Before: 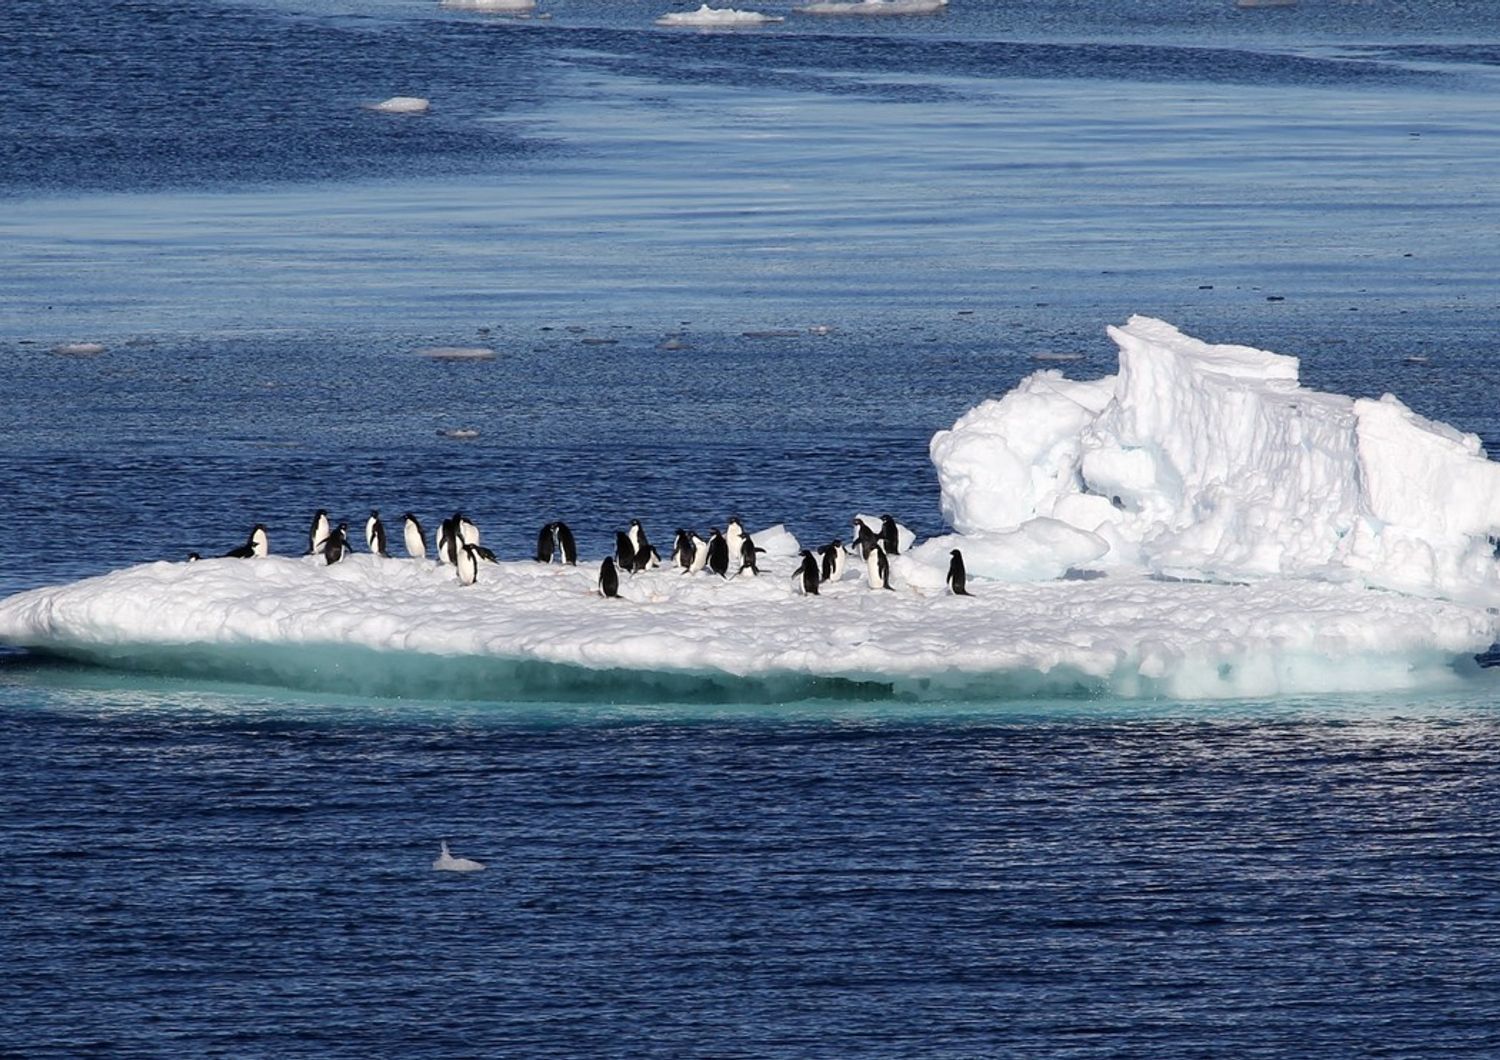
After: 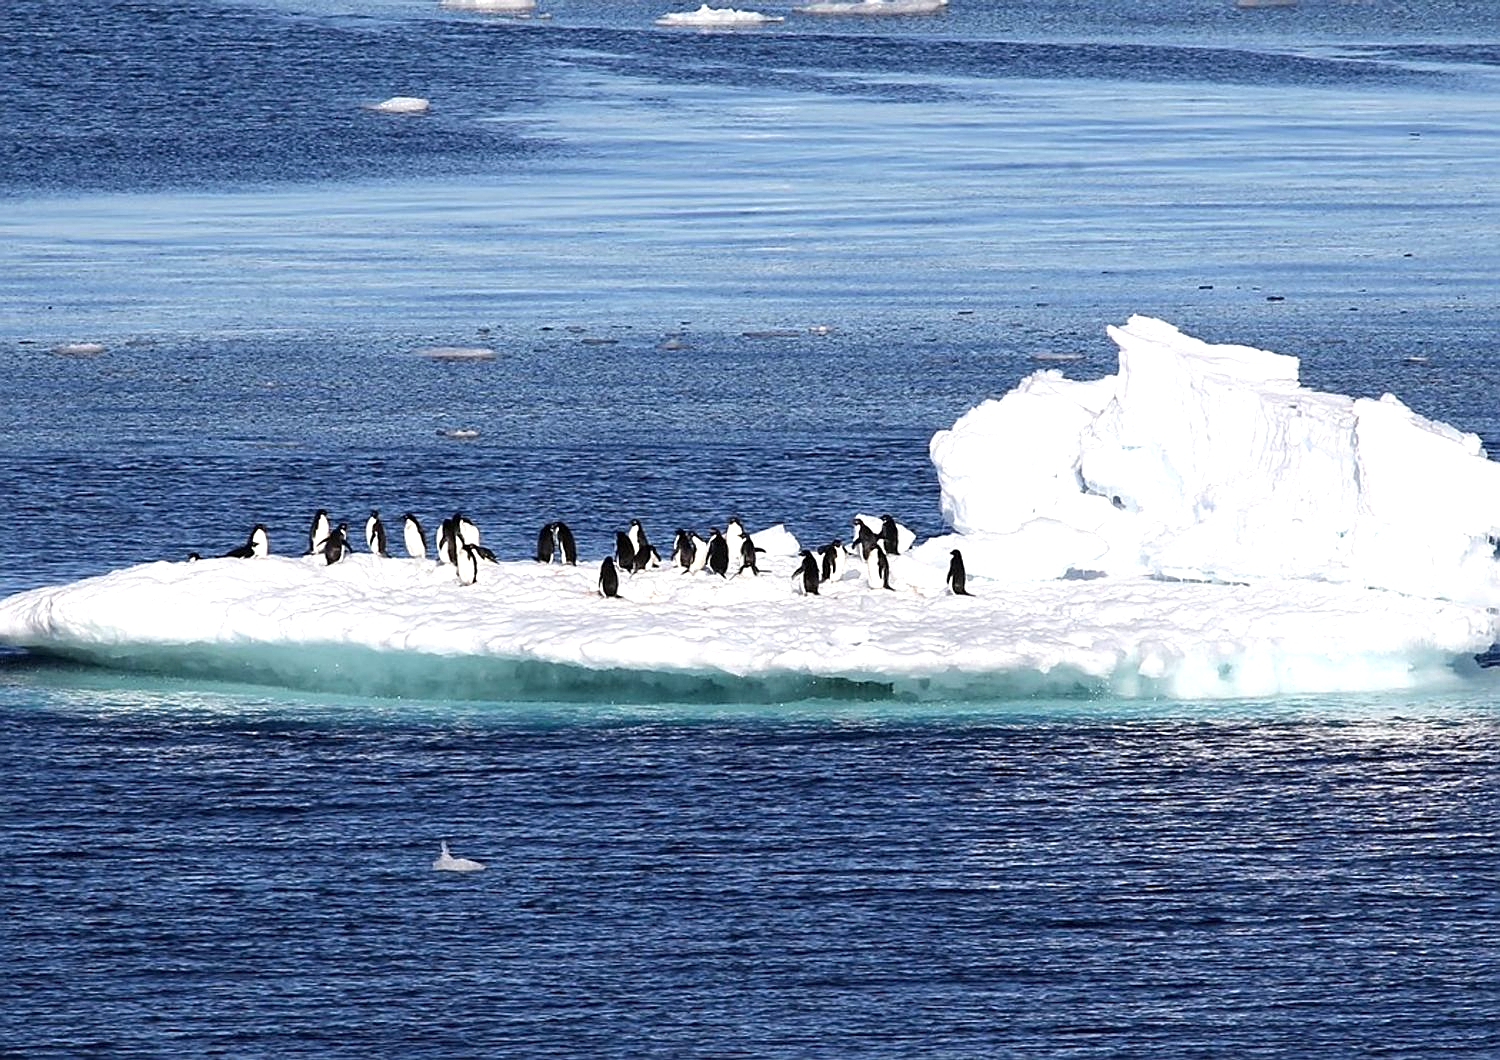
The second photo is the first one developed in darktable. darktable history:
sharpen: on, module defaults
exposure: black level correction 0, exposure 0.69 EV, compensate highlight preservation false
